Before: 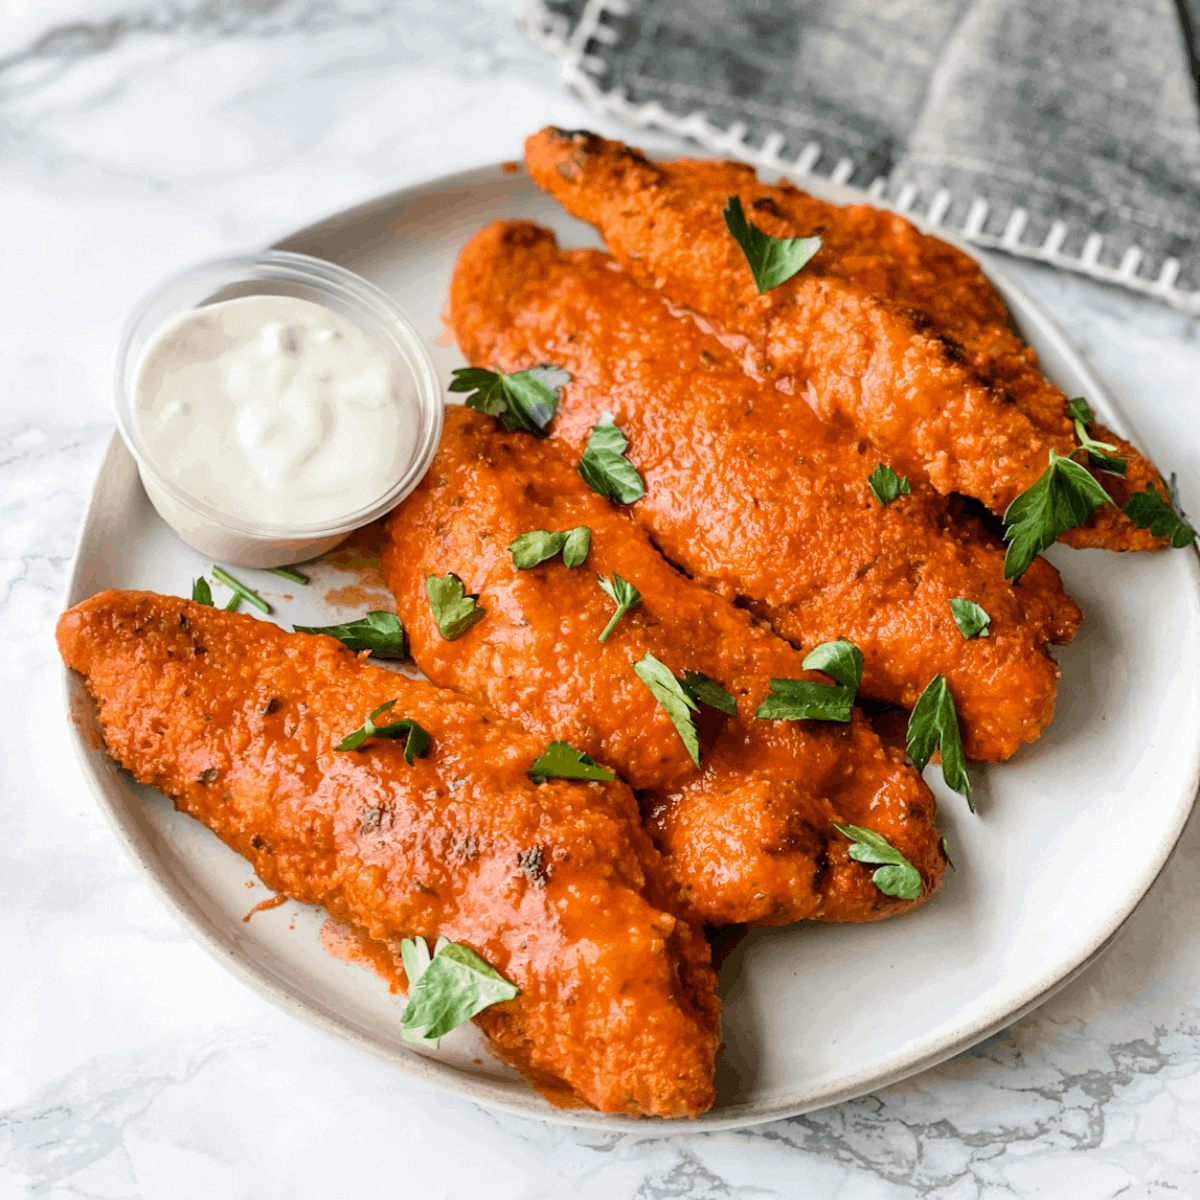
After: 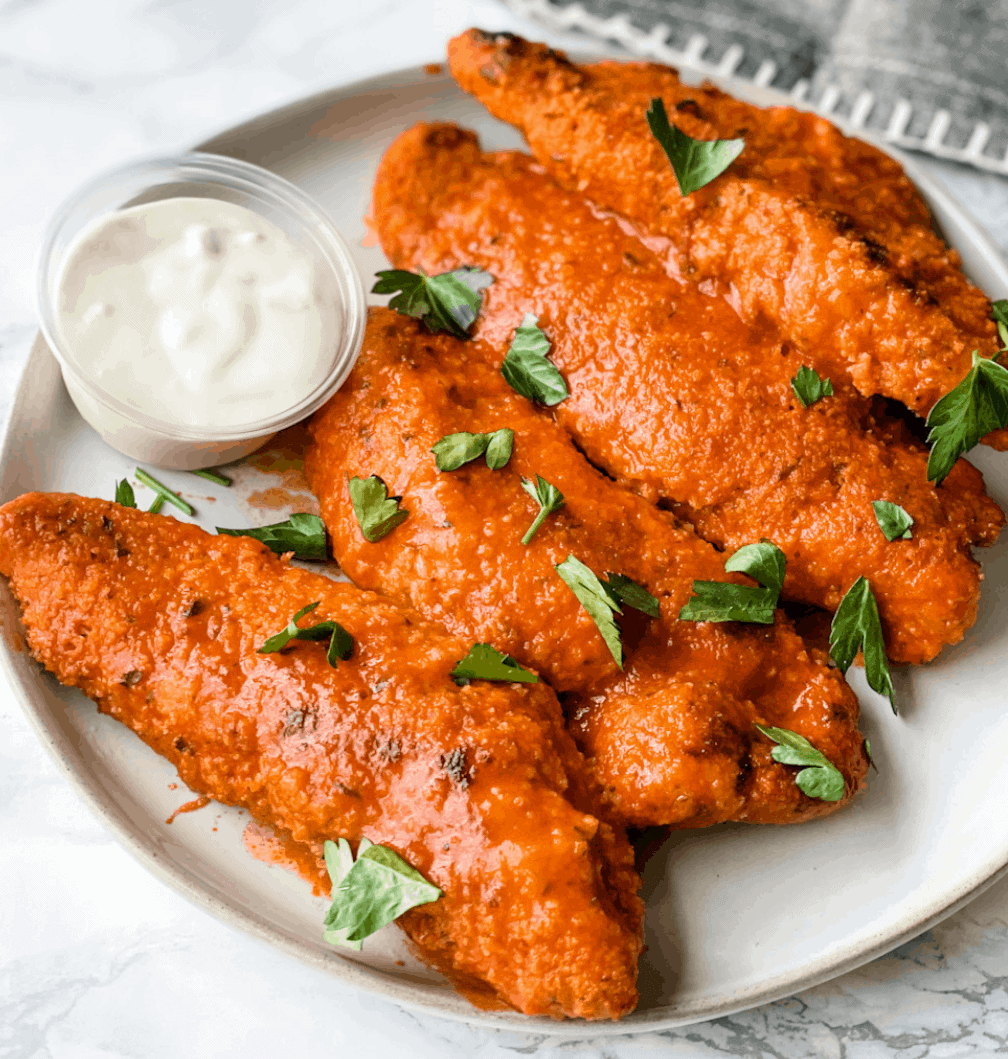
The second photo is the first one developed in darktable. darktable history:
crop: left 6.446%, top 8.188%, right 9.538%, bottom 3.548%
tone equalizer: -7 EV 0.13 EV, smoothing diameter 25%, edges refinement/feathering 10, preserve details guided filter
